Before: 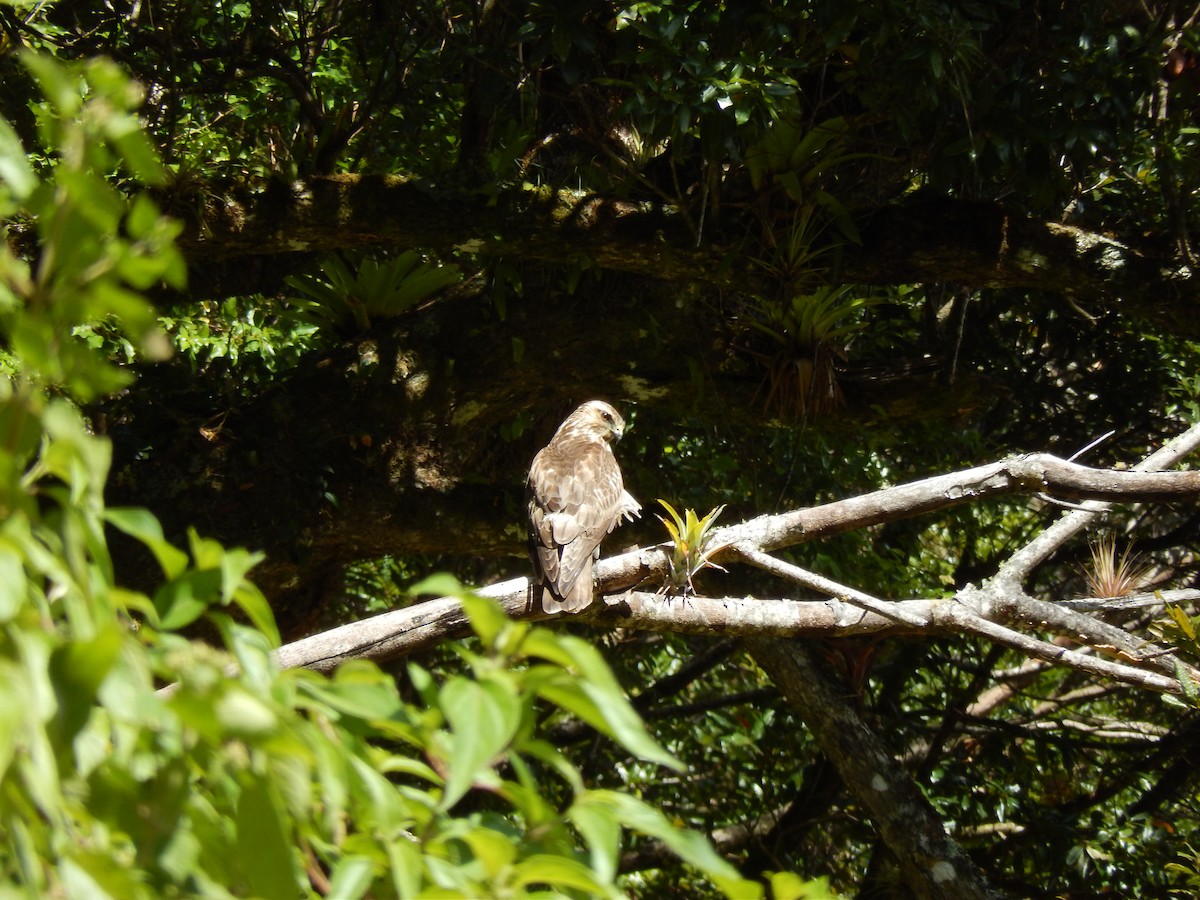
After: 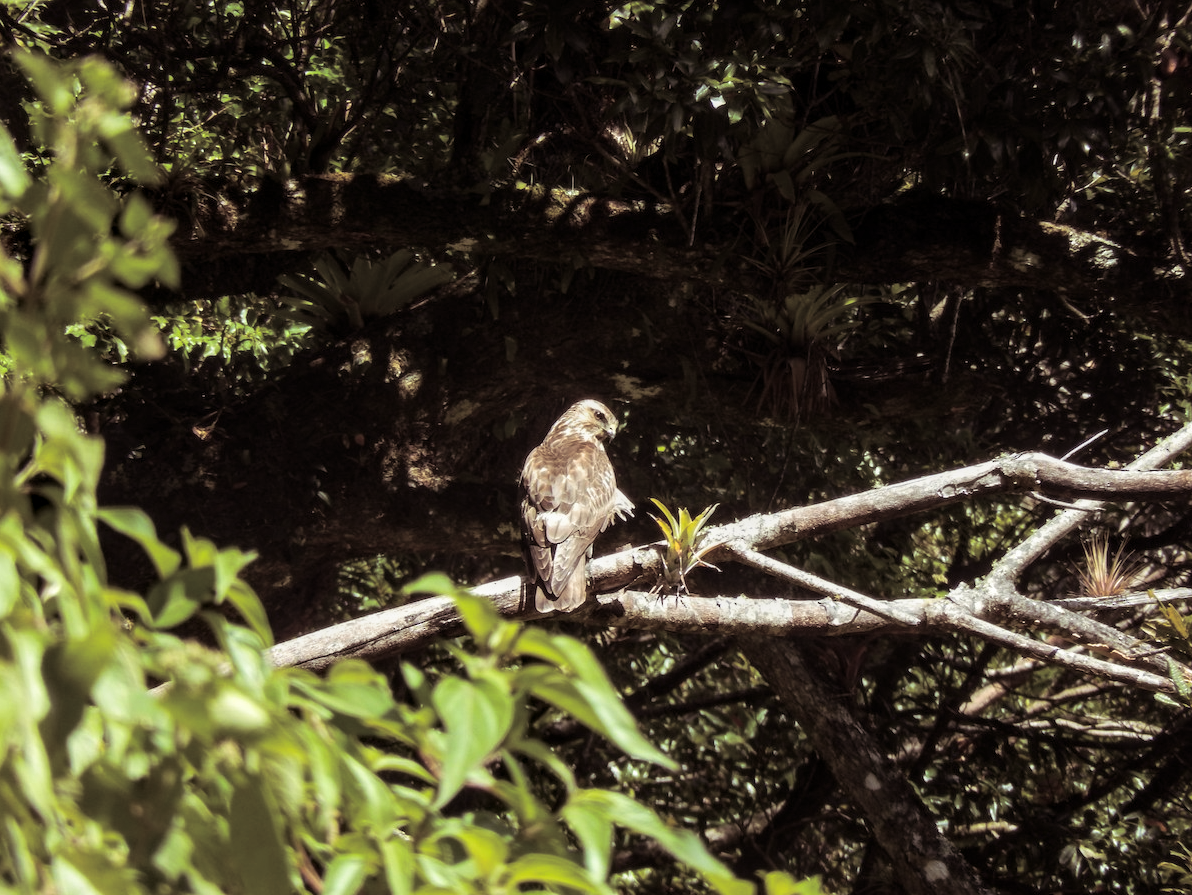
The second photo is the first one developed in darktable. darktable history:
crop and rotate: left 0.614%, top 0.179%, bottom 0.309%
local contrast: on, module defaults
split-toning: shadows › saturation 0.24, highlights › hue 54°, highlights › saturation 0.24
